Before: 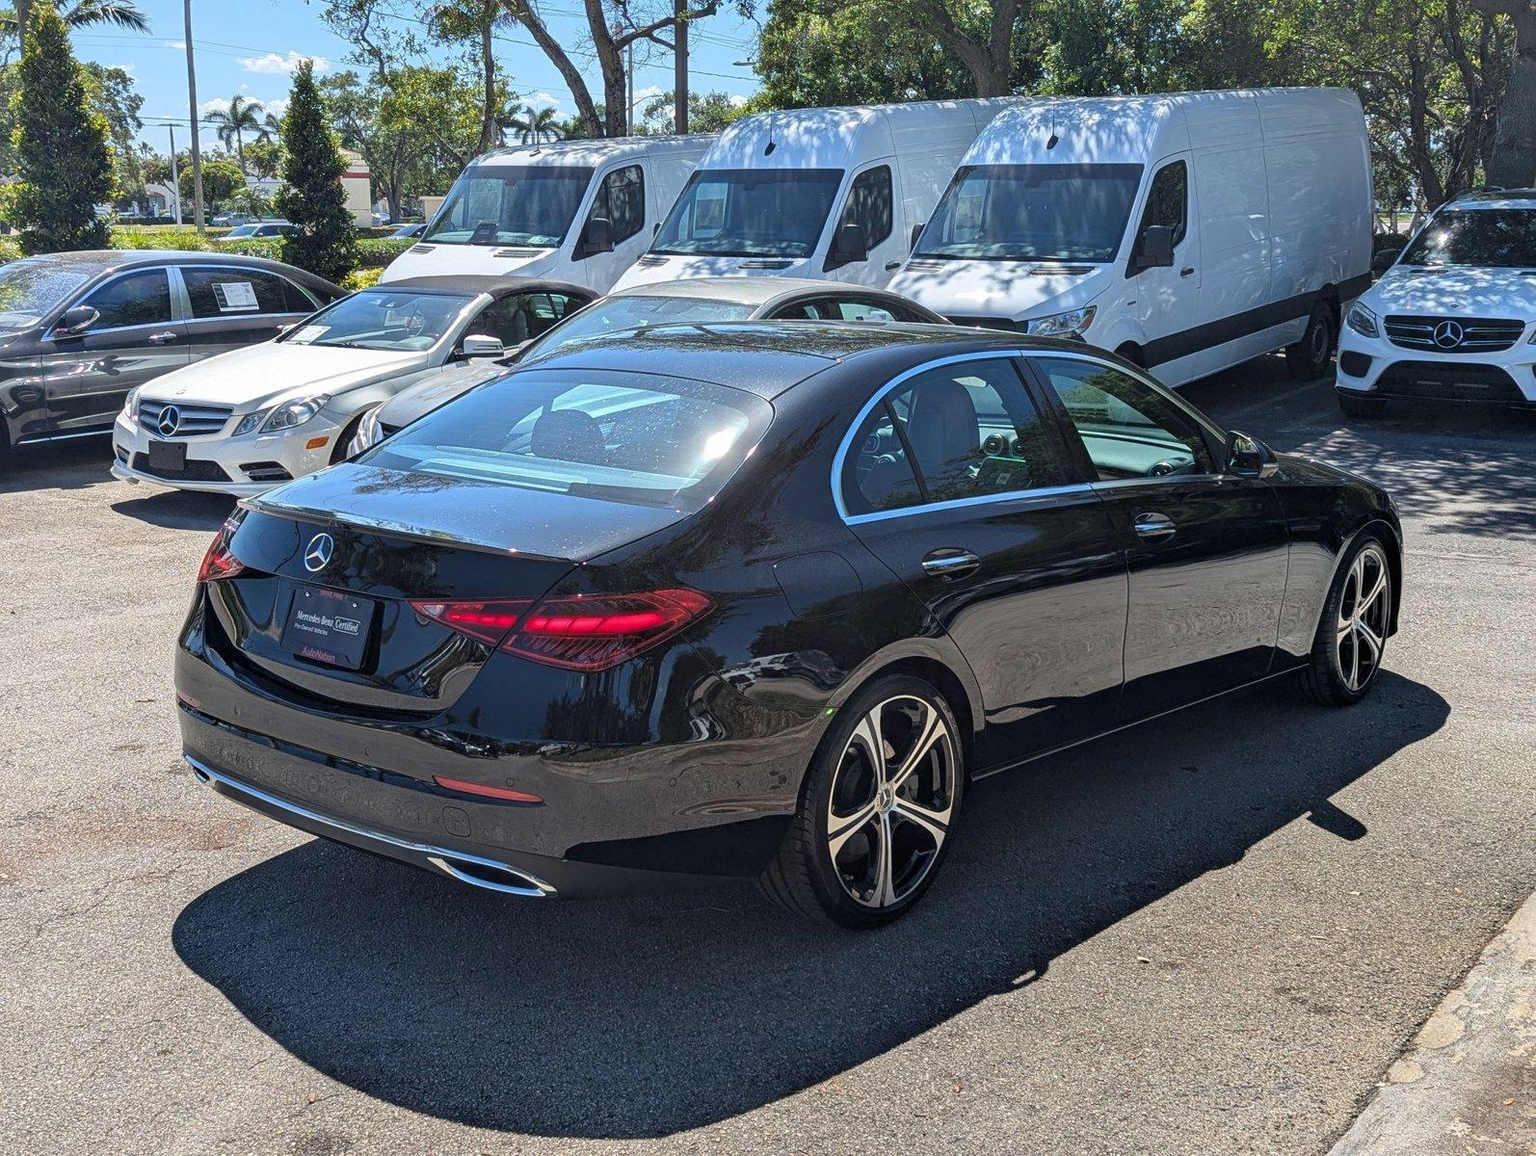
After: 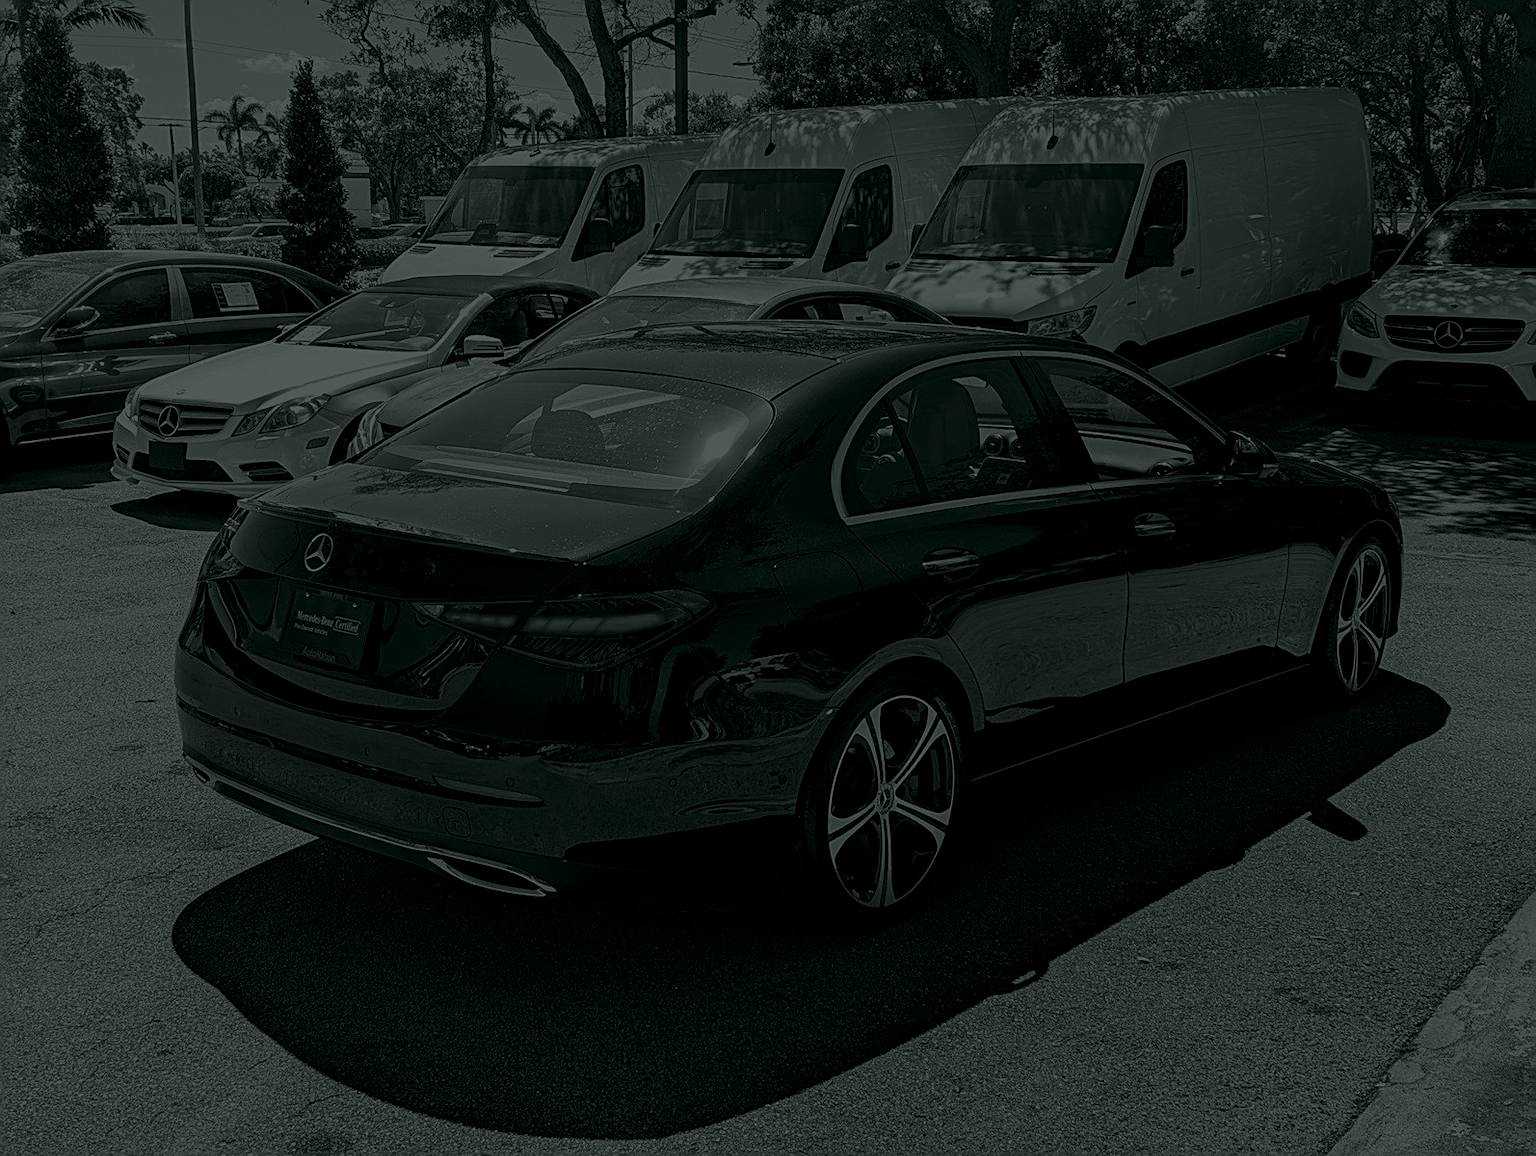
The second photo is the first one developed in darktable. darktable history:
sharpen: on, module defaults
exposure: black level correction -0.015, exposure -0.125 EV, compensate highlight preservation false
colorize: hue 90°, saturation 19%, lightness 1.59%, version 1
